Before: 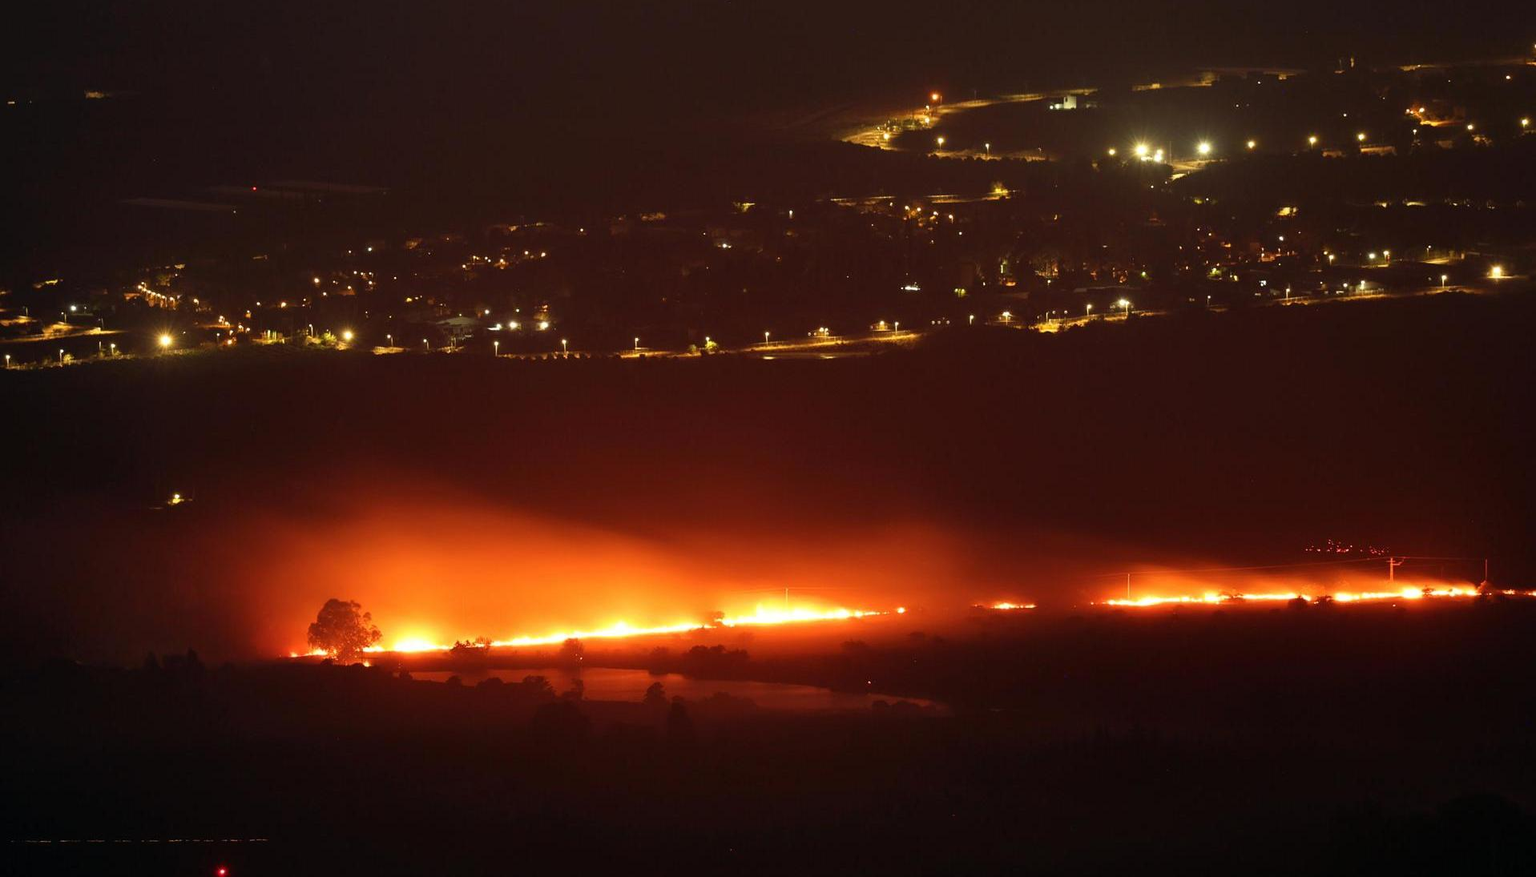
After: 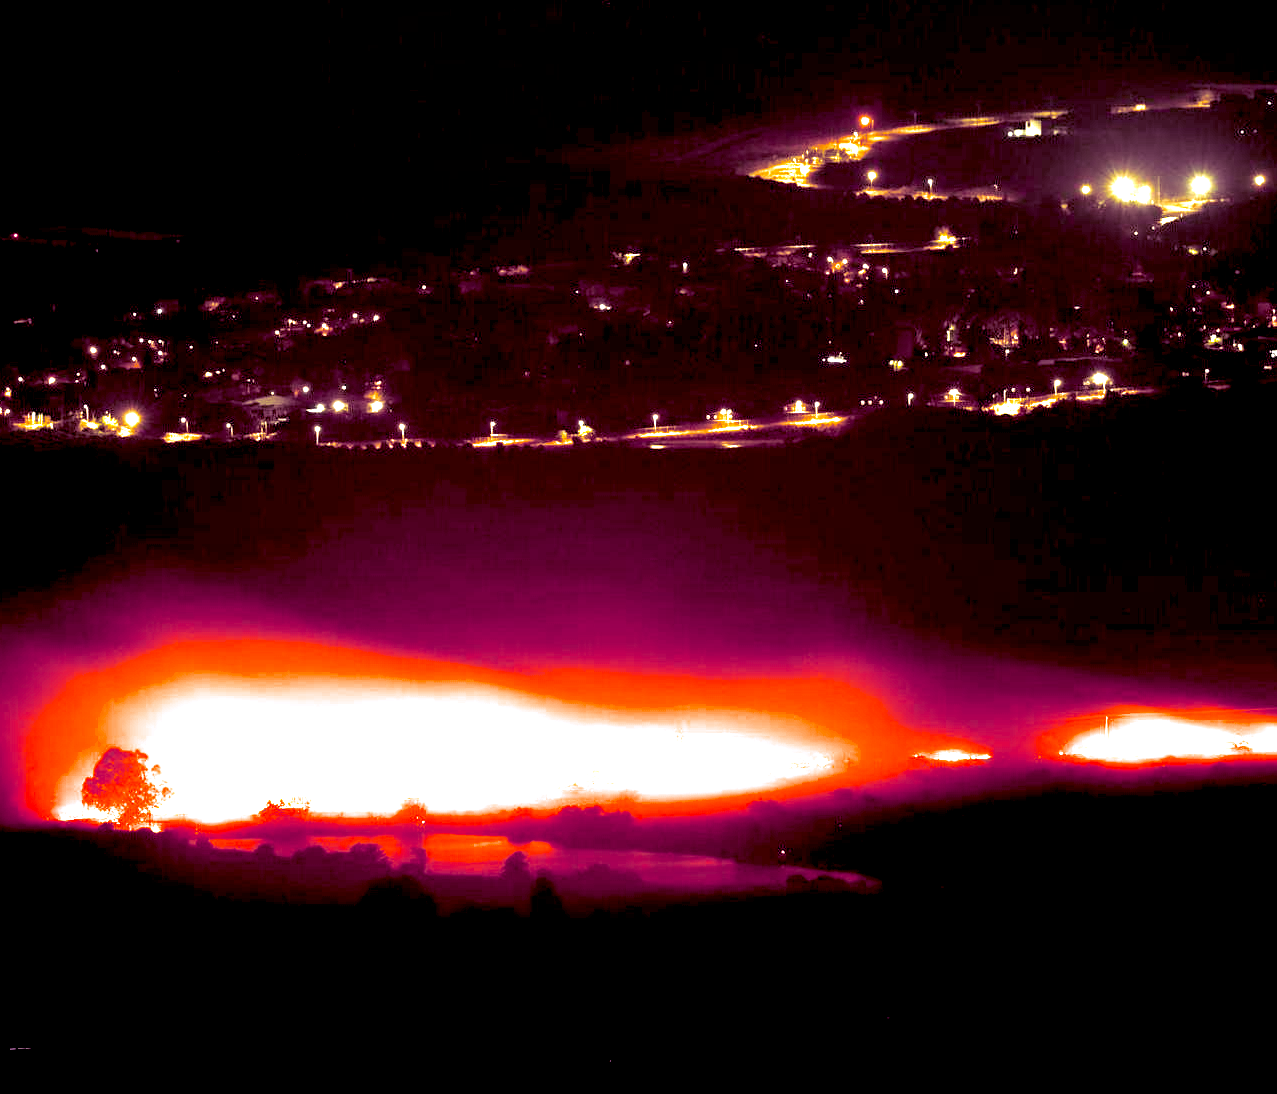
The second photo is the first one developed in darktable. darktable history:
split-toning: shadows › hue 277.2°, shadows › saturation 0.74
crop and rotate: left 15.754%, right 17.579%
exposure: black level correction 0.016, exposure 1.774 EV, compensate highlight preservation false
